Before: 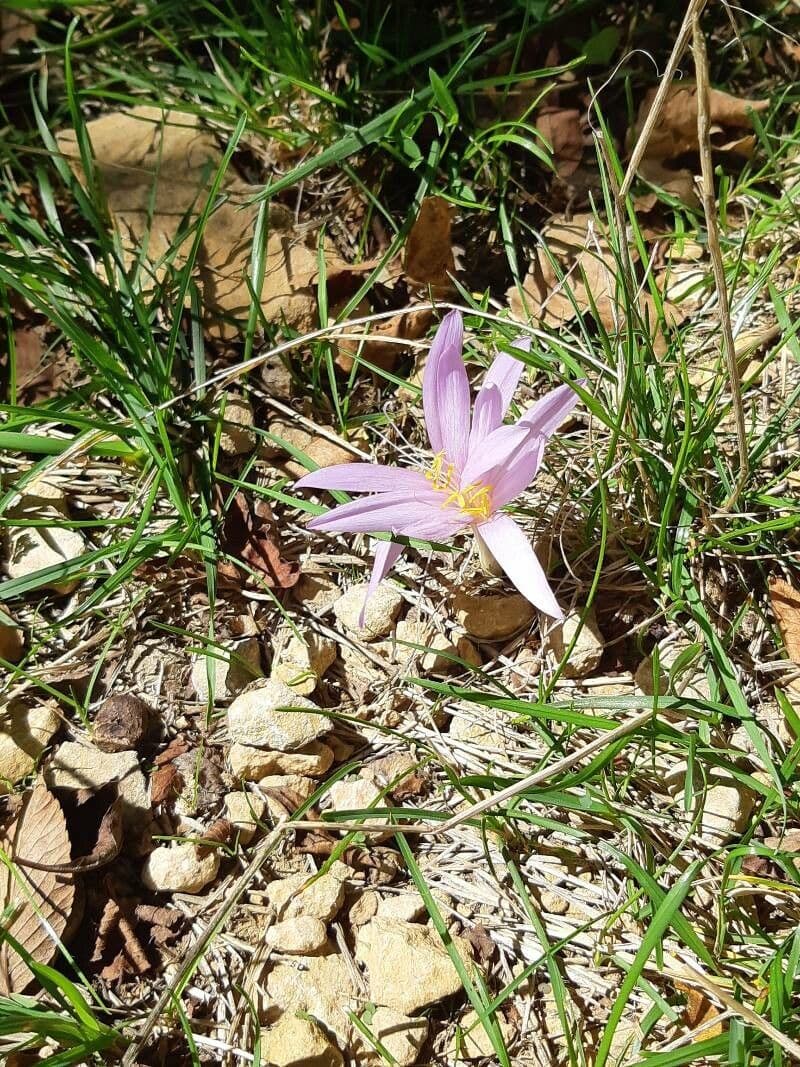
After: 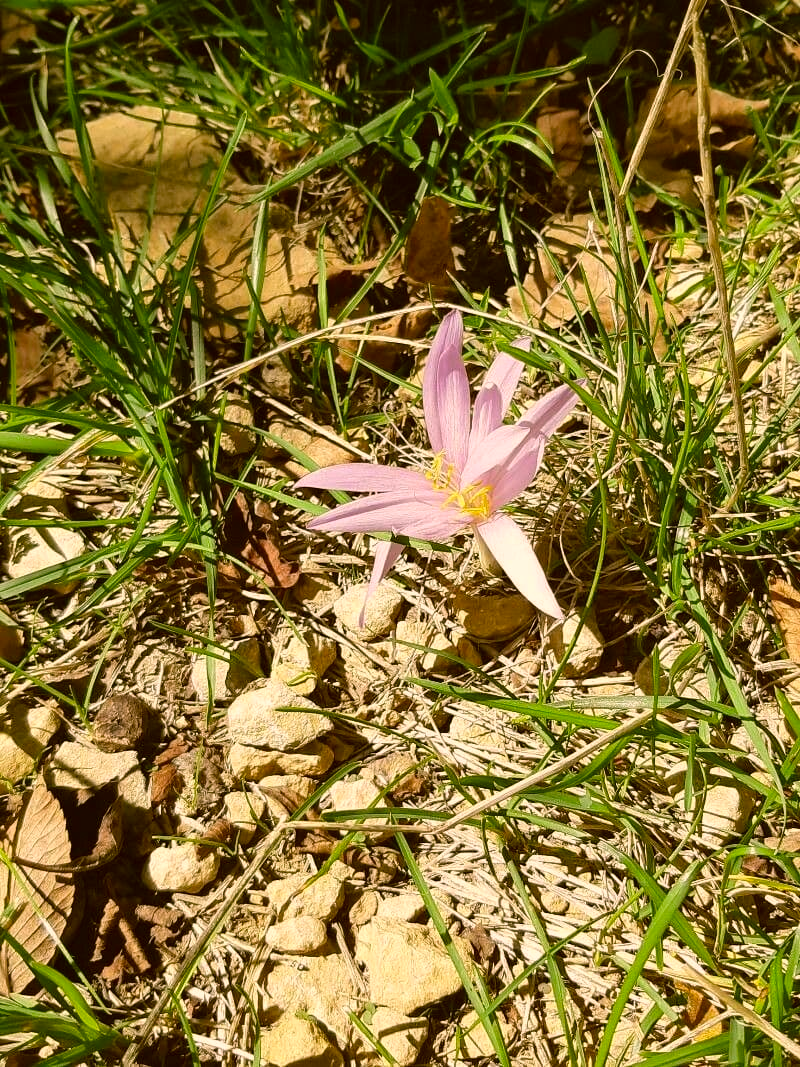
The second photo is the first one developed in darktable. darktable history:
color correction: highlights a* 8.93, highlights b* 15.68, shadows a* -0.609, shadows b* 26.56
